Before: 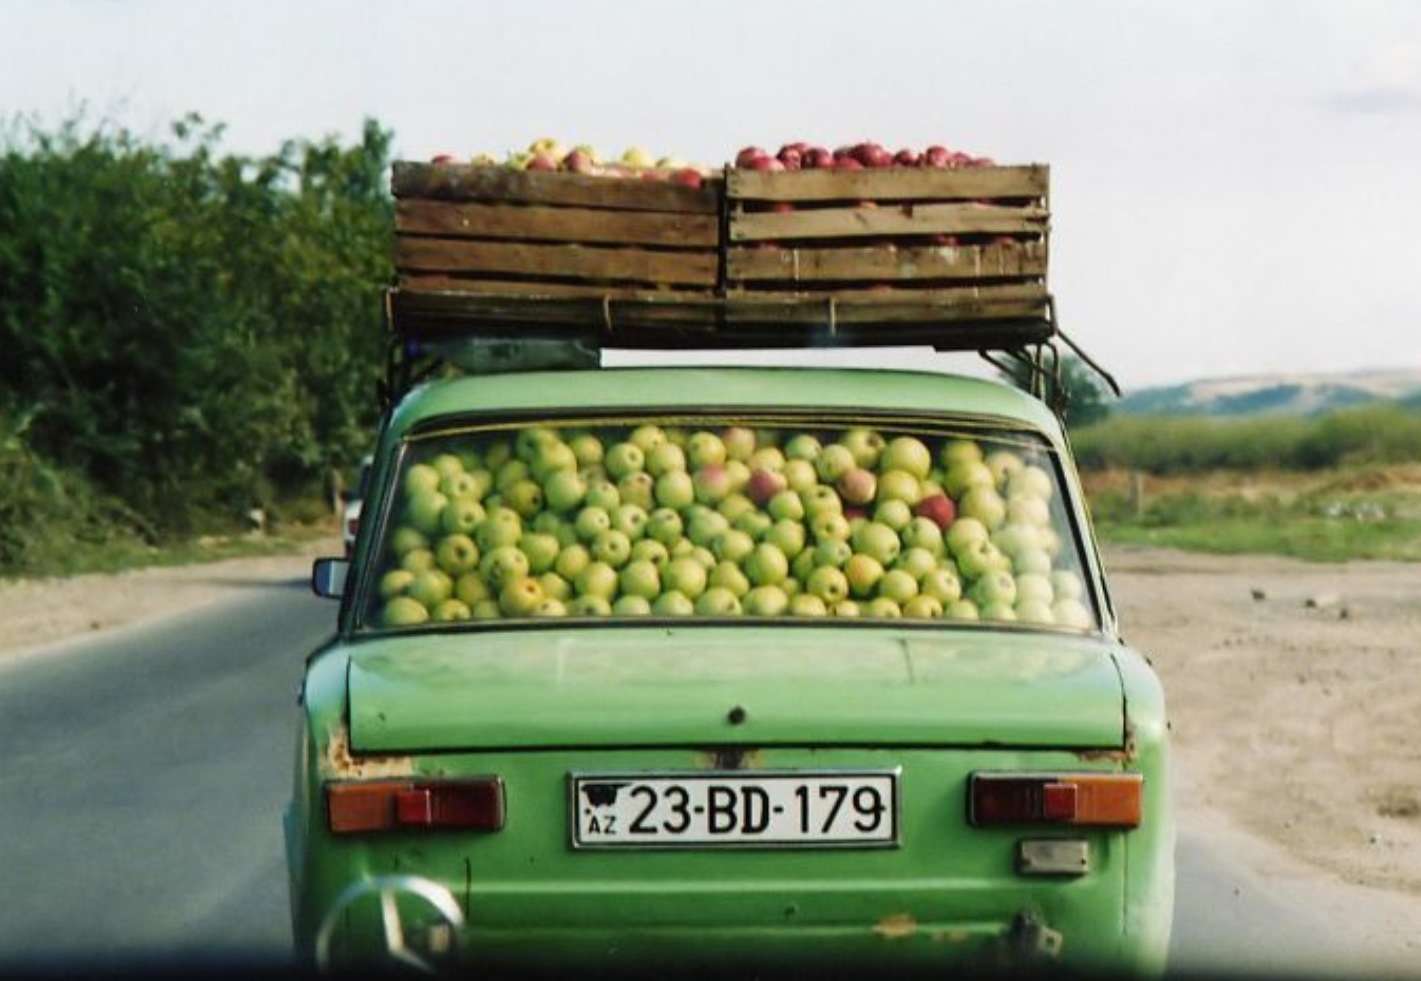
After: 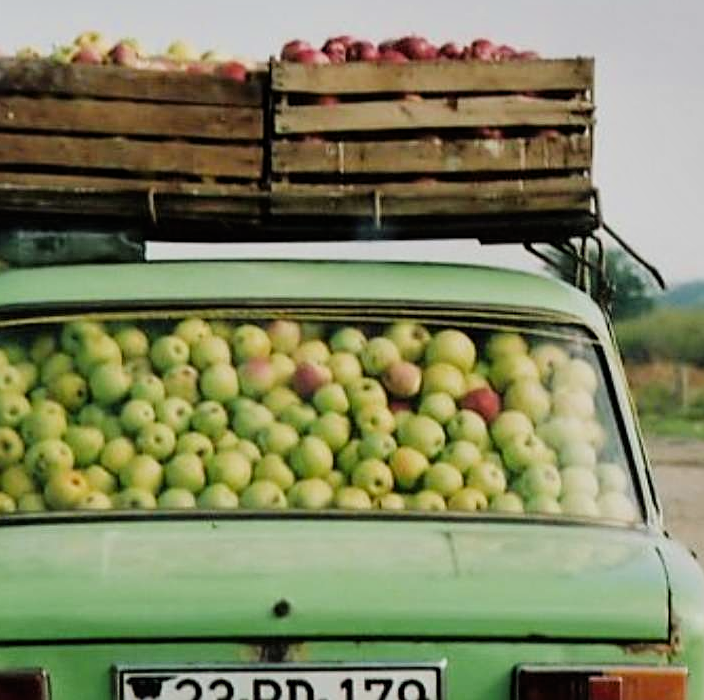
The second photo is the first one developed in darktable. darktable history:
crop: left 32.075%, top 10.976%, right 18.355%, bottom 17.596%
shadows and highlights: low approximation 0.01, soften with gaussian
sharpen: on, module defaults
filmic rgb: white relative exposure 3.85 EV, hardness 4.3
